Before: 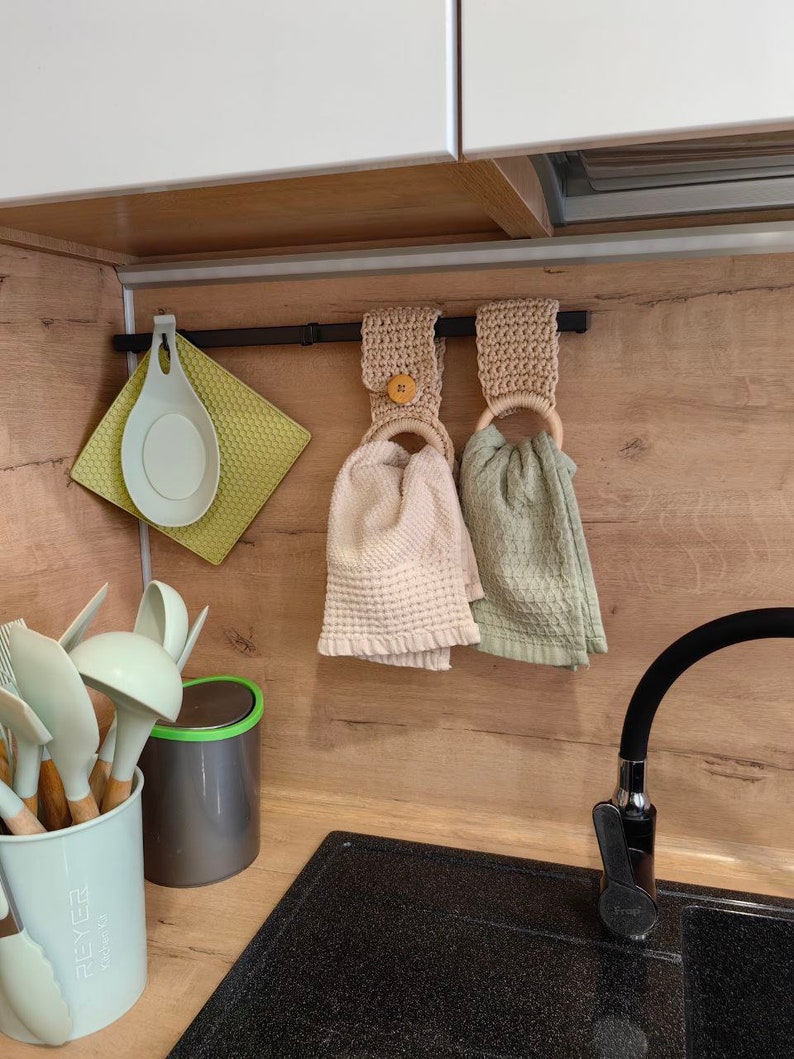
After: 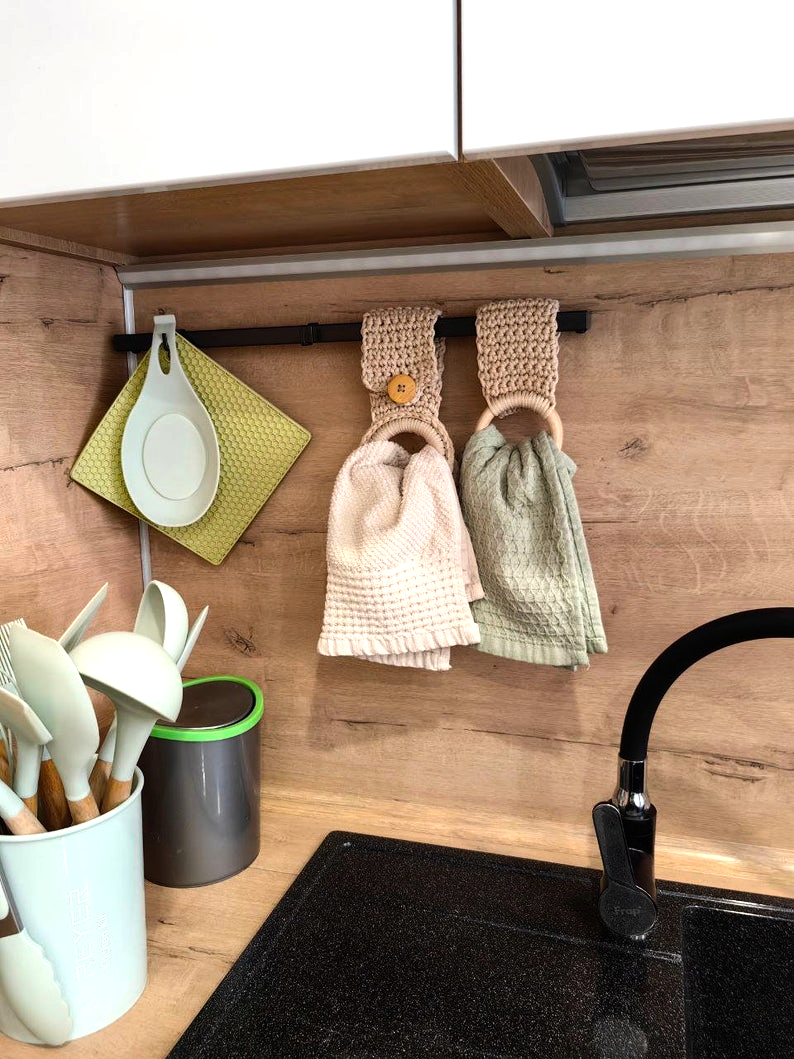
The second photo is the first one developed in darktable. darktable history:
tone equalizer: -8 EV -0.742 EV, -7 EV -0.673 EV, -6 EV -0.593 EV, -5 EV -0.409 EV, -3 EV 0.365 EV, -2 EV 0.6 EV, -1 EV 0.693 EV, +0 EV 0.771 EV, edges refinement/feathering 500, mask exposure compensation -1.57 EV, preserve details no
